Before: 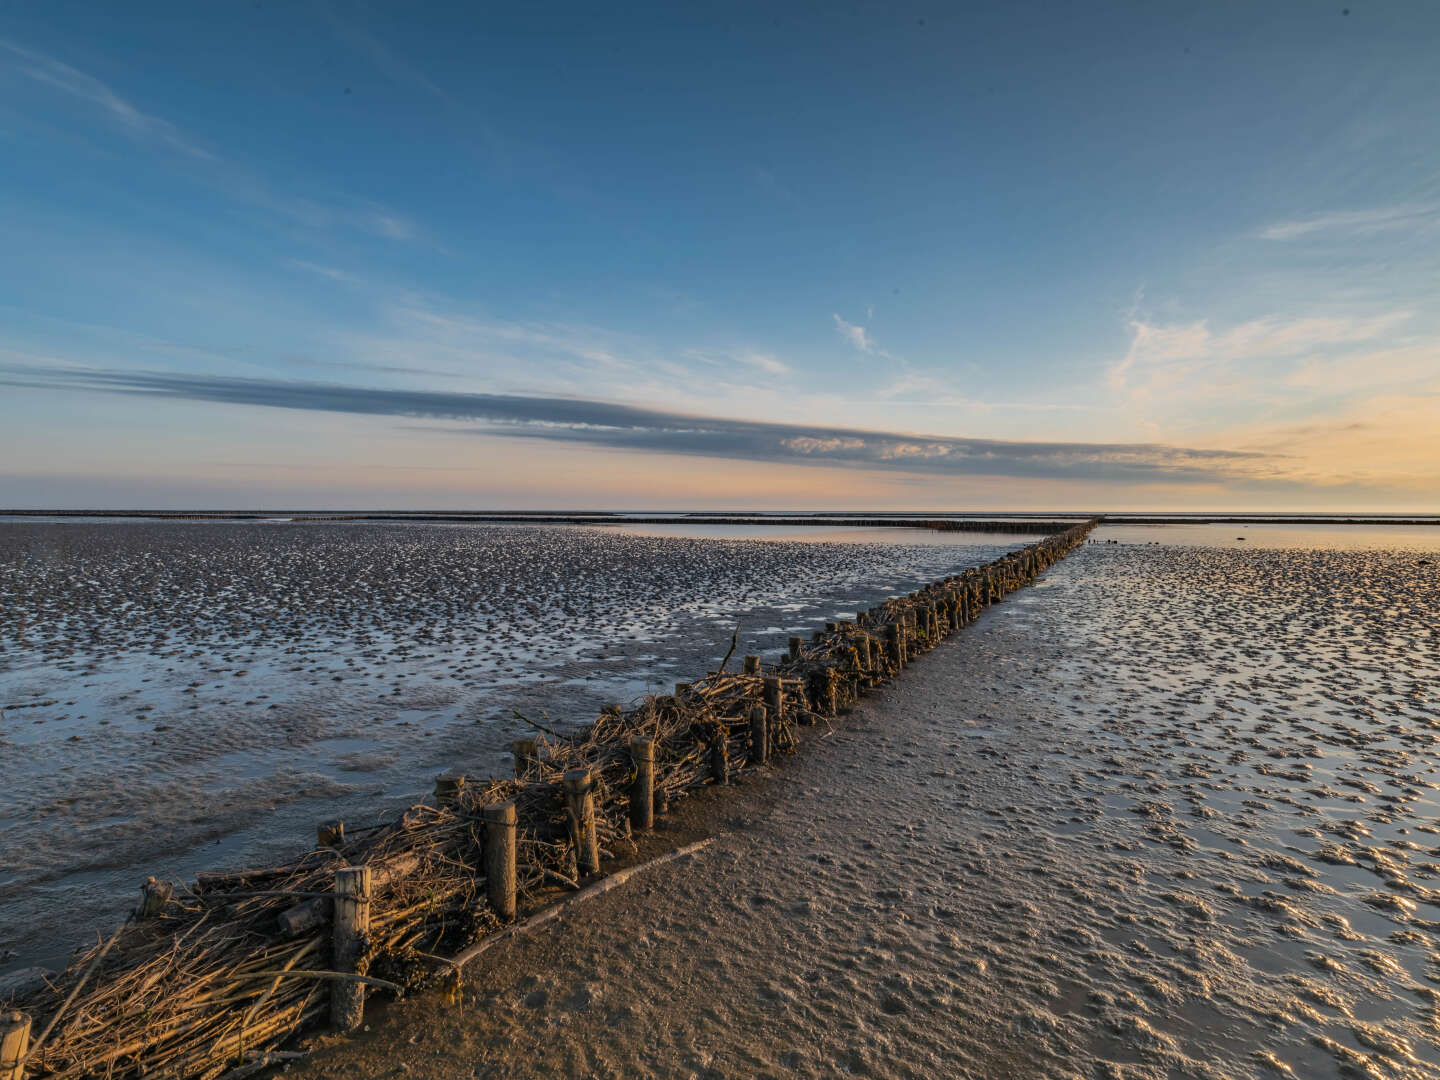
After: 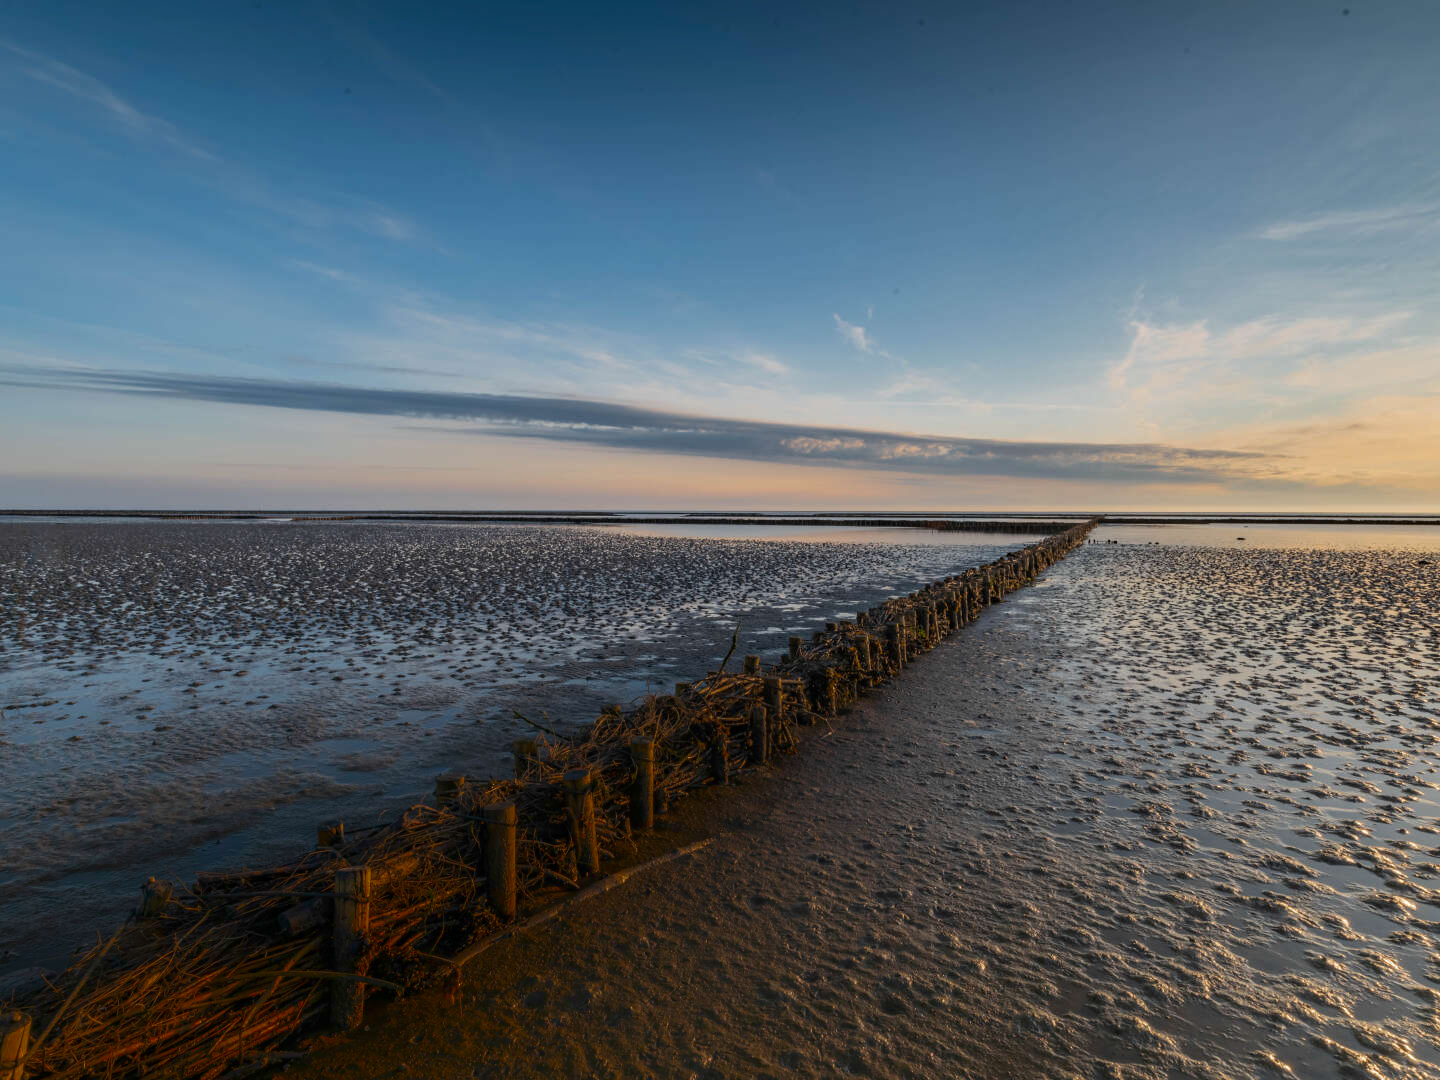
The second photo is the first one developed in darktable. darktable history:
shadows and highlights: shadows -88.55, highlights -35.55, soften with gaussian
